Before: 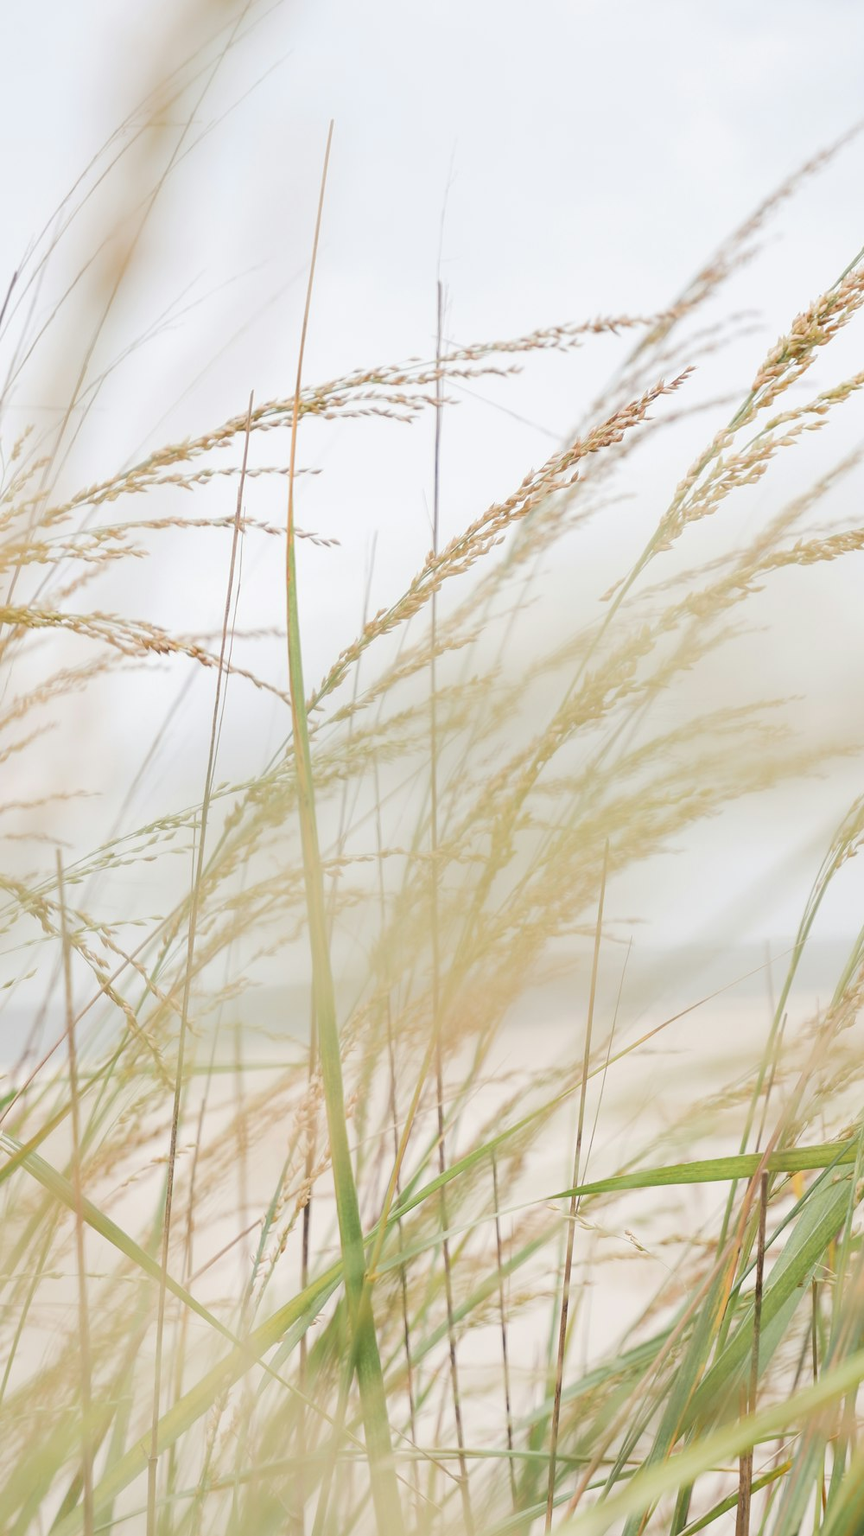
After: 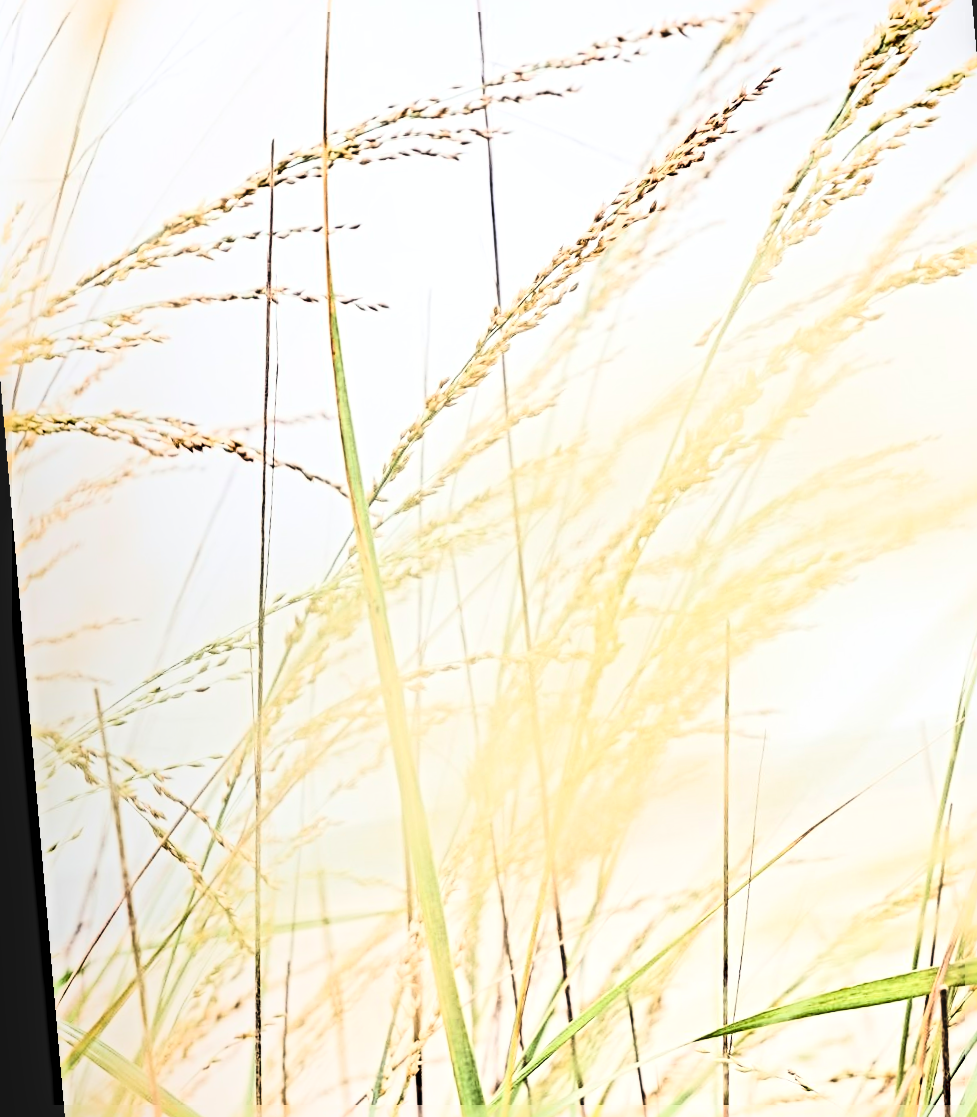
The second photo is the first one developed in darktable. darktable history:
sharpen: radius 6.3, amount 1.8, threshold 0
rgb curve: curves: ch0 [(0, 0) (0.21, 0.15) (0.24, 0.21) (0.5, 0.75) (0.75, 0.96) (0.89, 0.99) (1, 1)]; ch1 [(0, 0.02) (0.21, 0.13) (0.25, 0.2) (0.5, 0.67) (0.75, 0.9) (0.89, 0.97) (1, 1)]; ch2 [(0, 0.02) (0.21, 0.13) (0.25, 0.2) (0.5, 0.67) (0.75, 0.9) (0.89, 0.97) (1, 1)], compensate middle gray true
rotate and perspective: rotation -5°, crop left 0.05, crop right 0.952, crop top 0.11, crop bottom 0.89
crop and rotate: angle 0.03°, top 11.643%, right 5.651%, bottom 11.189%
local contrast: on, module defaults
